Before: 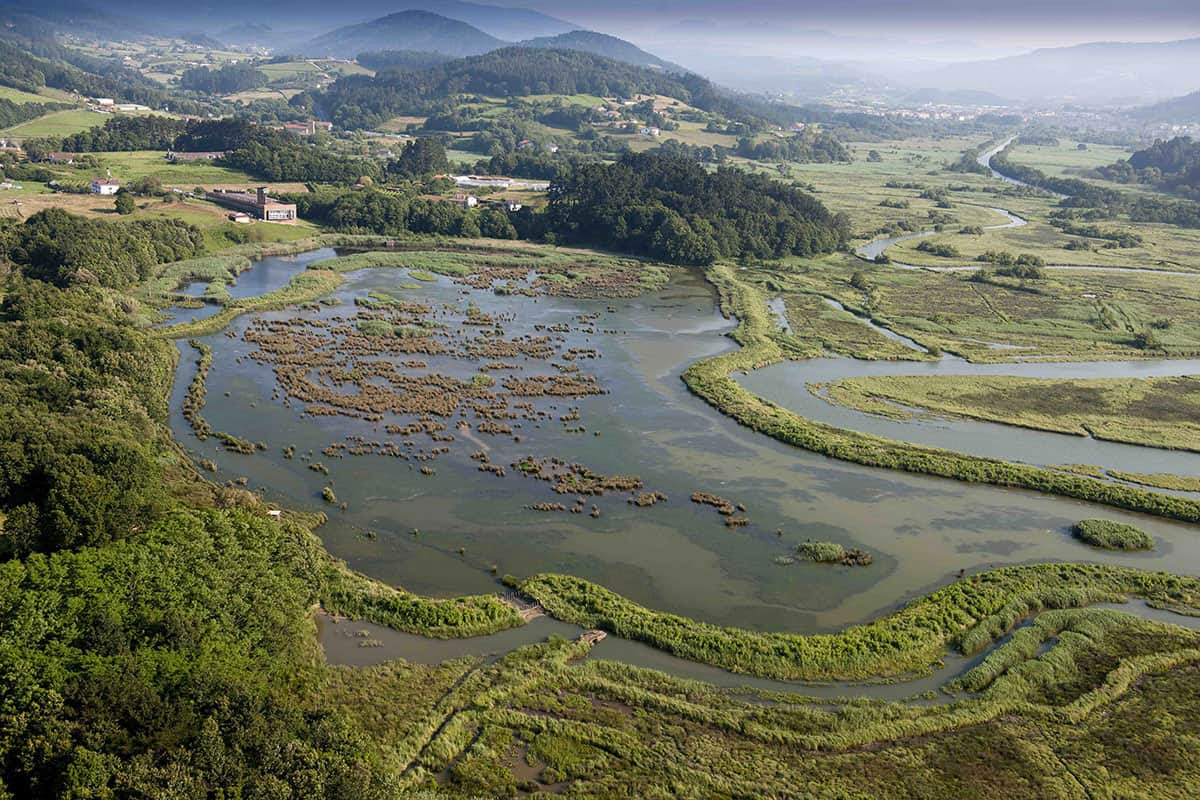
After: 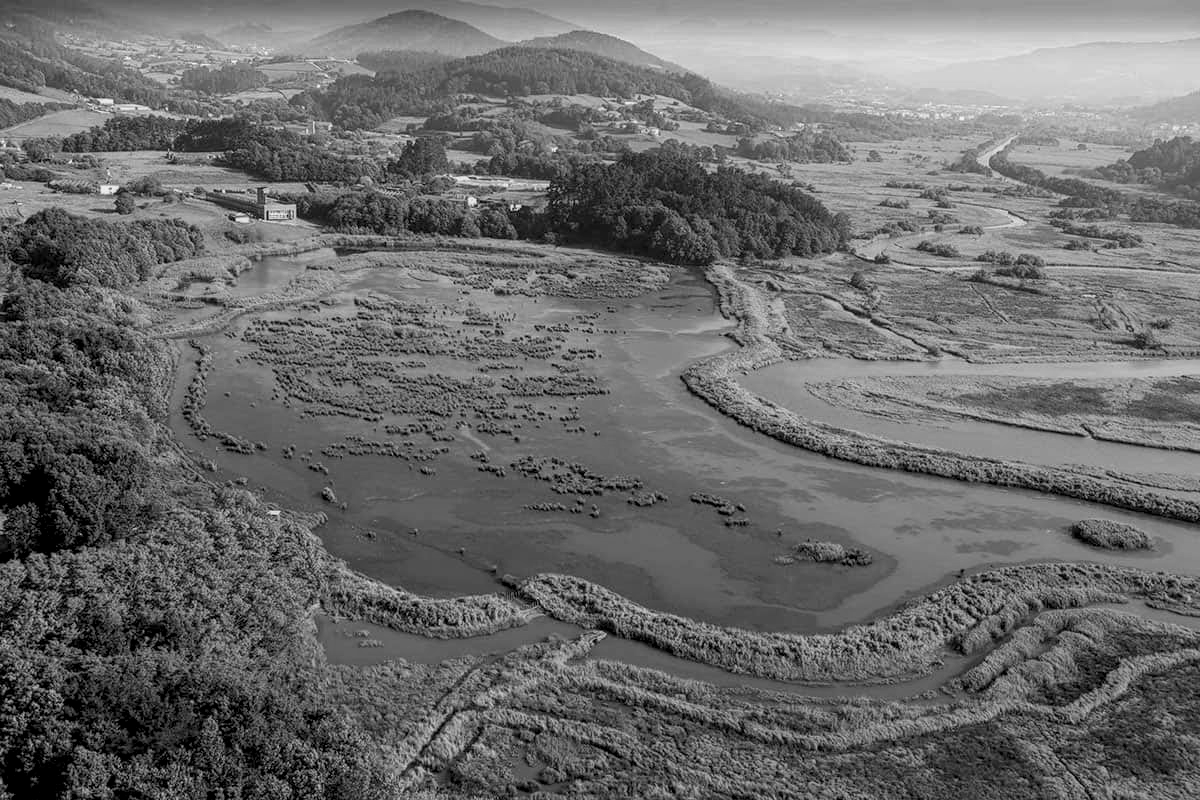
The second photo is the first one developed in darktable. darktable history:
color correction: highlights a* 39.57, highlights b* 39.82, saturation 0.686
color zones: curves: ch0 [(0.002, 0.593) (0.143, 0.417) (0.285, 0.541) (0.455, 0.289) (0.608, 0.327) (0.727, 0.283) (0.869, 0.571) (1, 0.603)]; ch1 [(0, 0) (0.143, 0) (0.286, 0) (0.429, 0) (0.571, 0) (0.714, 0) (0.857, 0)]
local contrast: detail 130%
